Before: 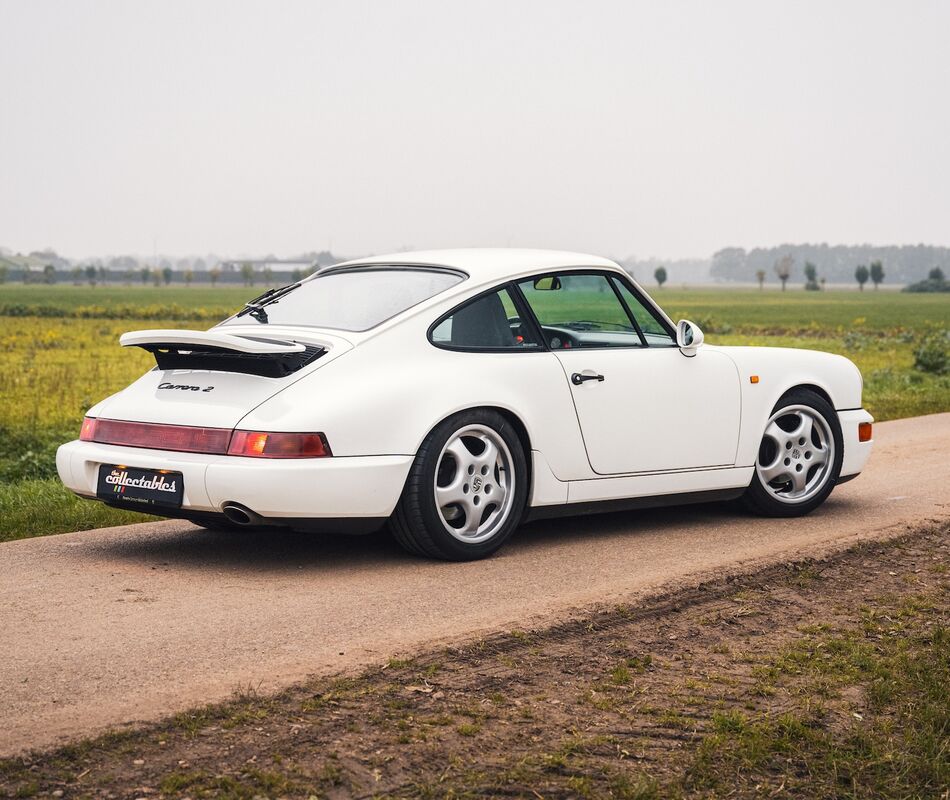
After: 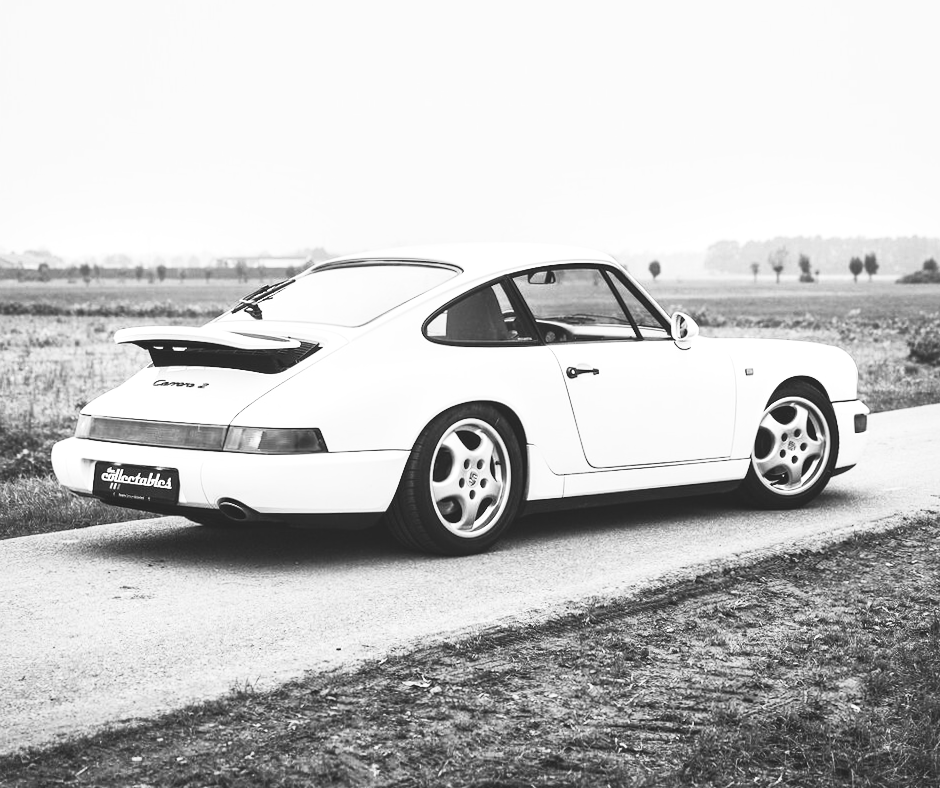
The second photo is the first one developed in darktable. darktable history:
exposure: black level correction -0.014, exposure -0.193 EV, compensate highlight preservation false
rotate and perspective: rotation -0.45°, automatic cropping original format, crop left 0.008, crop right 0.992, crop top 0.012, crop bottom 0.988
local contrast: mode bilateral grid, contrast 20, coarseness 50, detail 140%, midtone range 0.2
contrast brightness saturation: contrast 0.53, brightness 0.47, saturation -1
